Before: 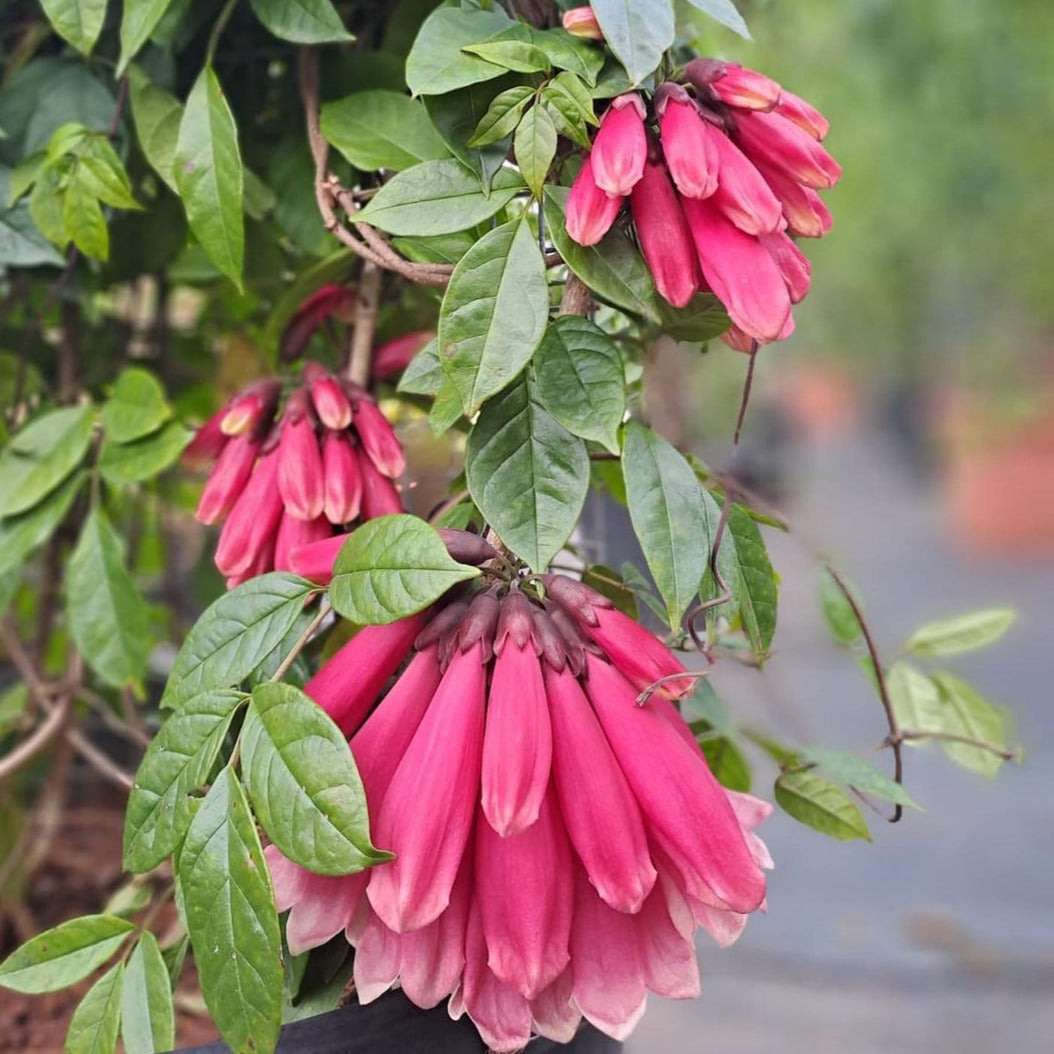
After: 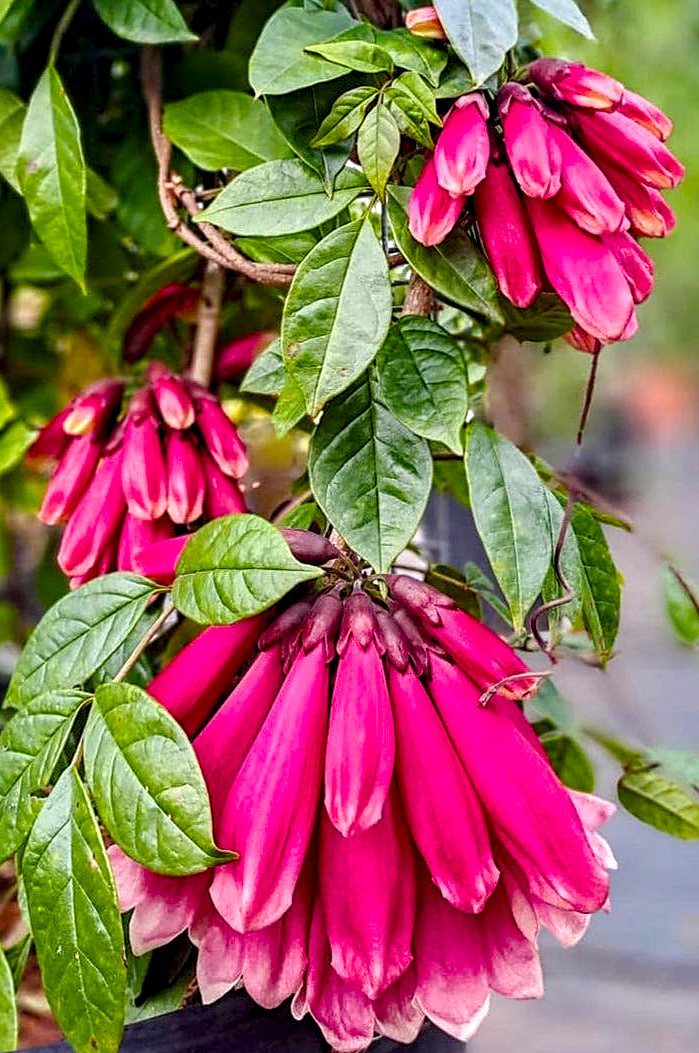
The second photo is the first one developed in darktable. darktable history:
color balance rgb: global offset › luminance -0.506%, linear chroma grading › global chroma 15.374%, perceptual saturation grading › global saturation 34.902%, perceptual saturation grading › highlights -25.129%, perceptual saturation grading › shadows 49.655%
sharpen: on, module defaults
local contrast: highlights 22%, shadows 70%, detail 170%
crop and rotate: left 15.074%, right 18.584%
